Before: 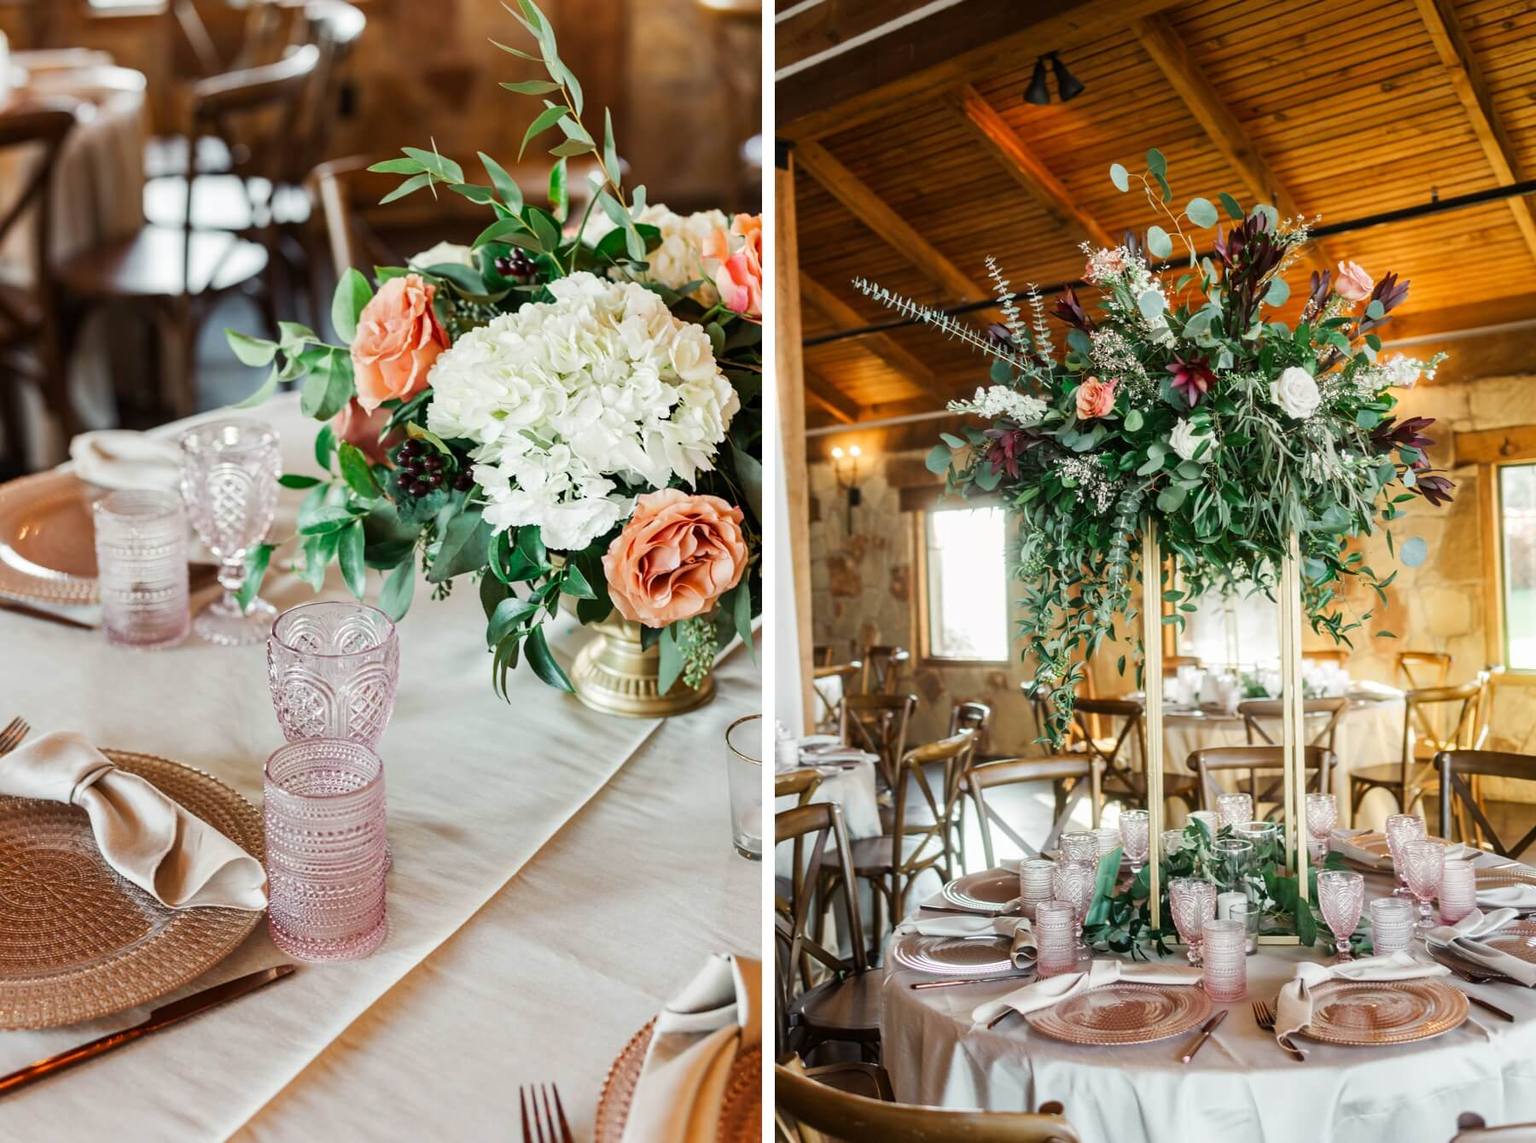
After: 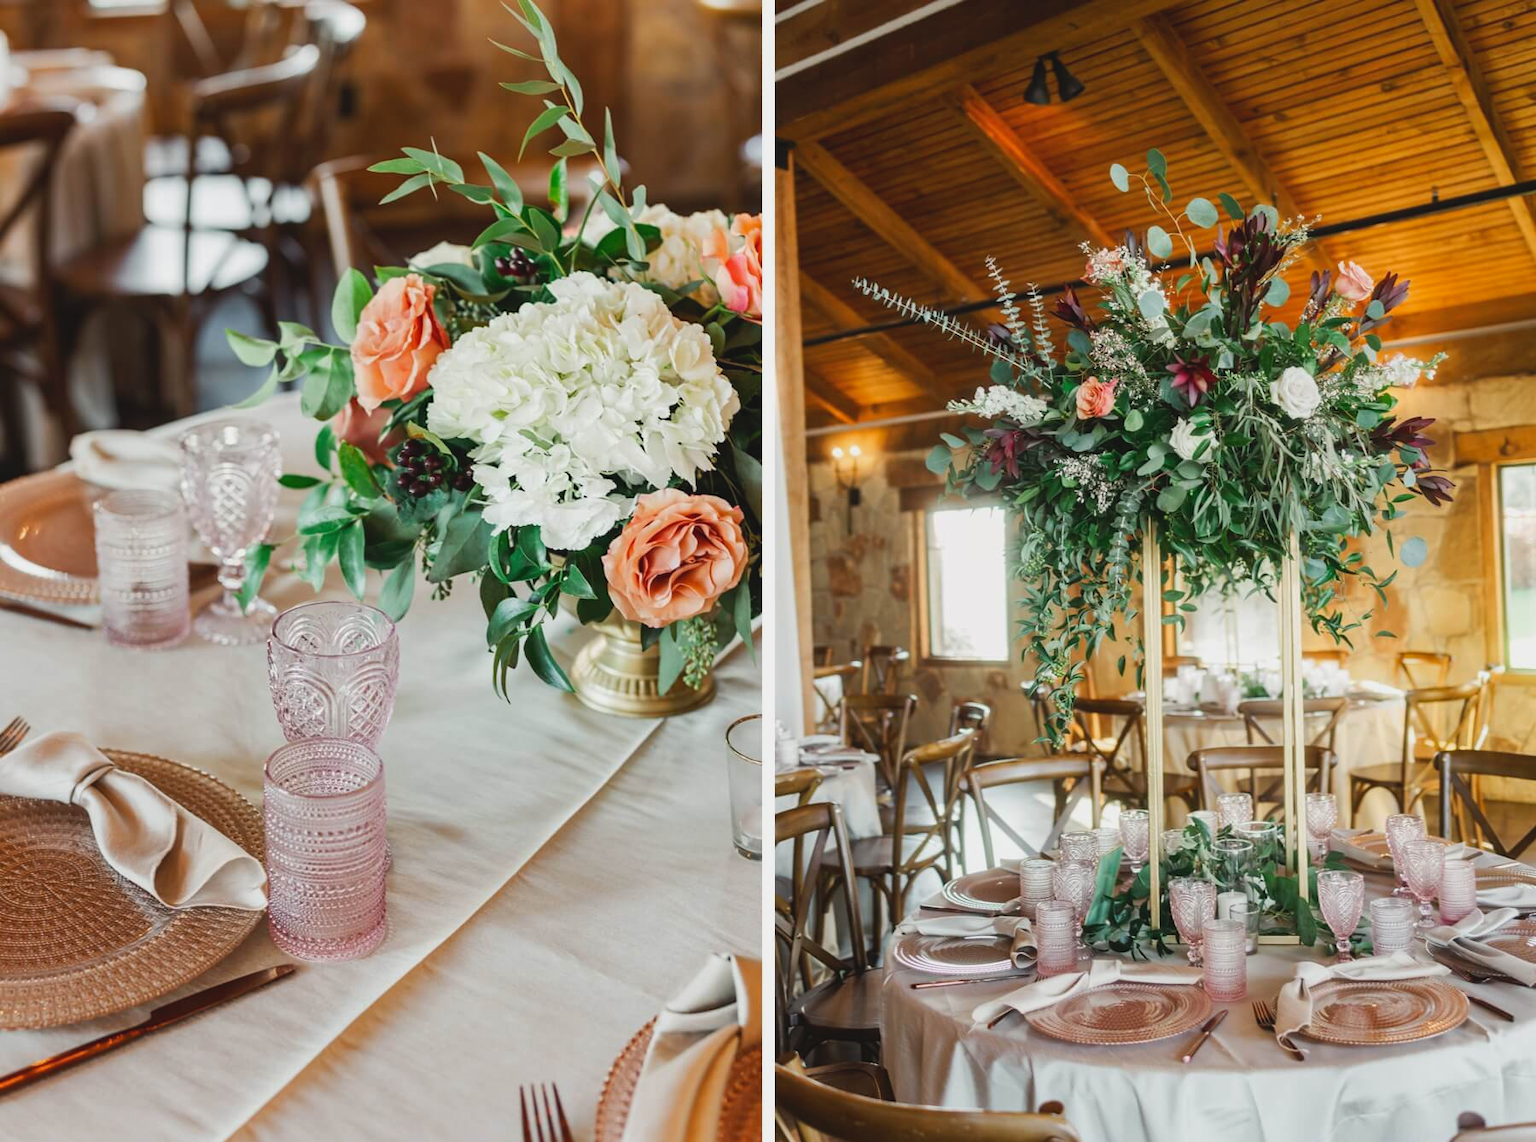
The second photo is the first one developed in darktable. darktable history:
contrast brightness saturation: contrast -0.115
